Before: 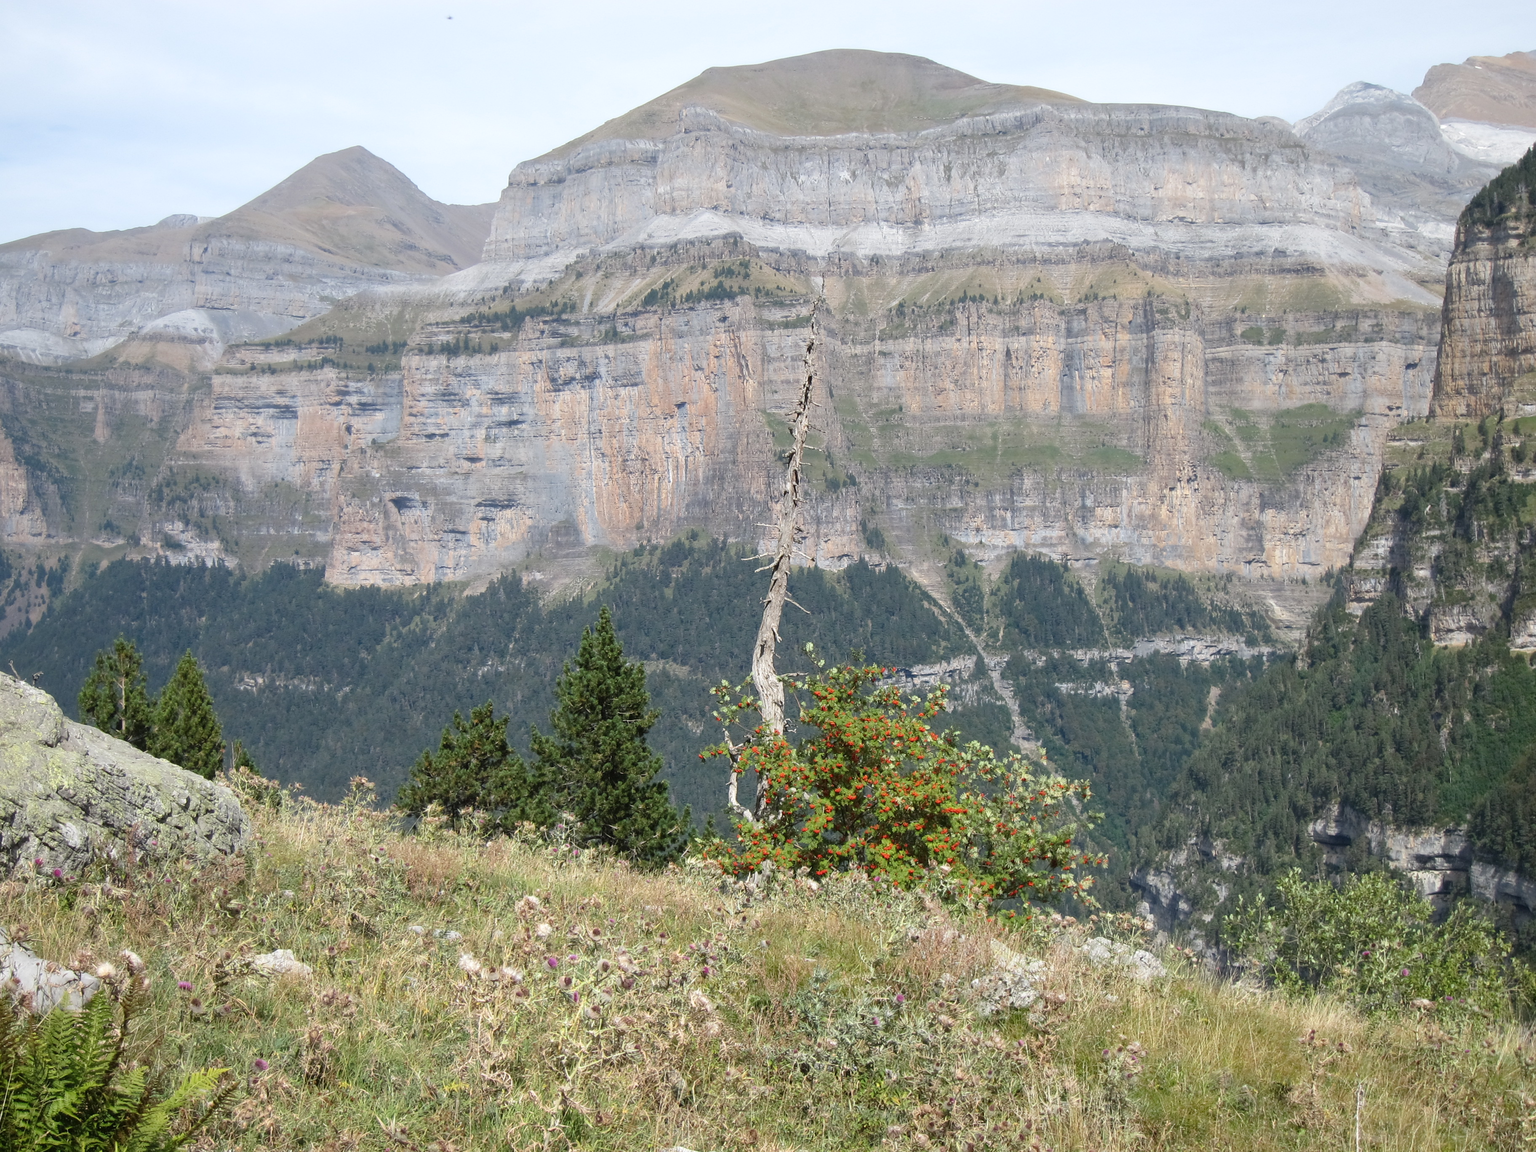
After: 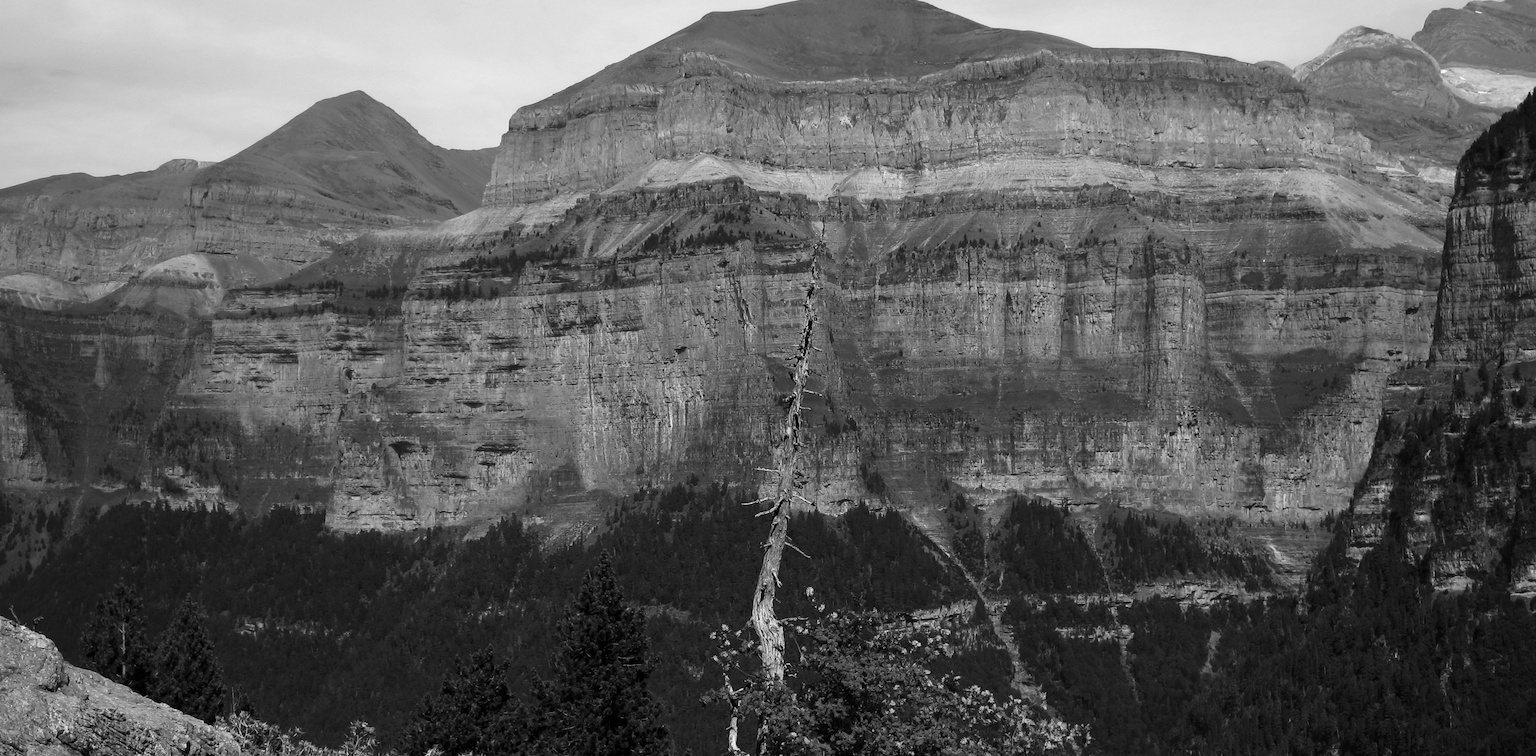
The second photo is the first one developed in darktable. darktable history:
contrast brightness saturation: contrast -0.03, brightness -0.59, saturation -1
crop and rotate: top 4.848%, bottom 29.503%
